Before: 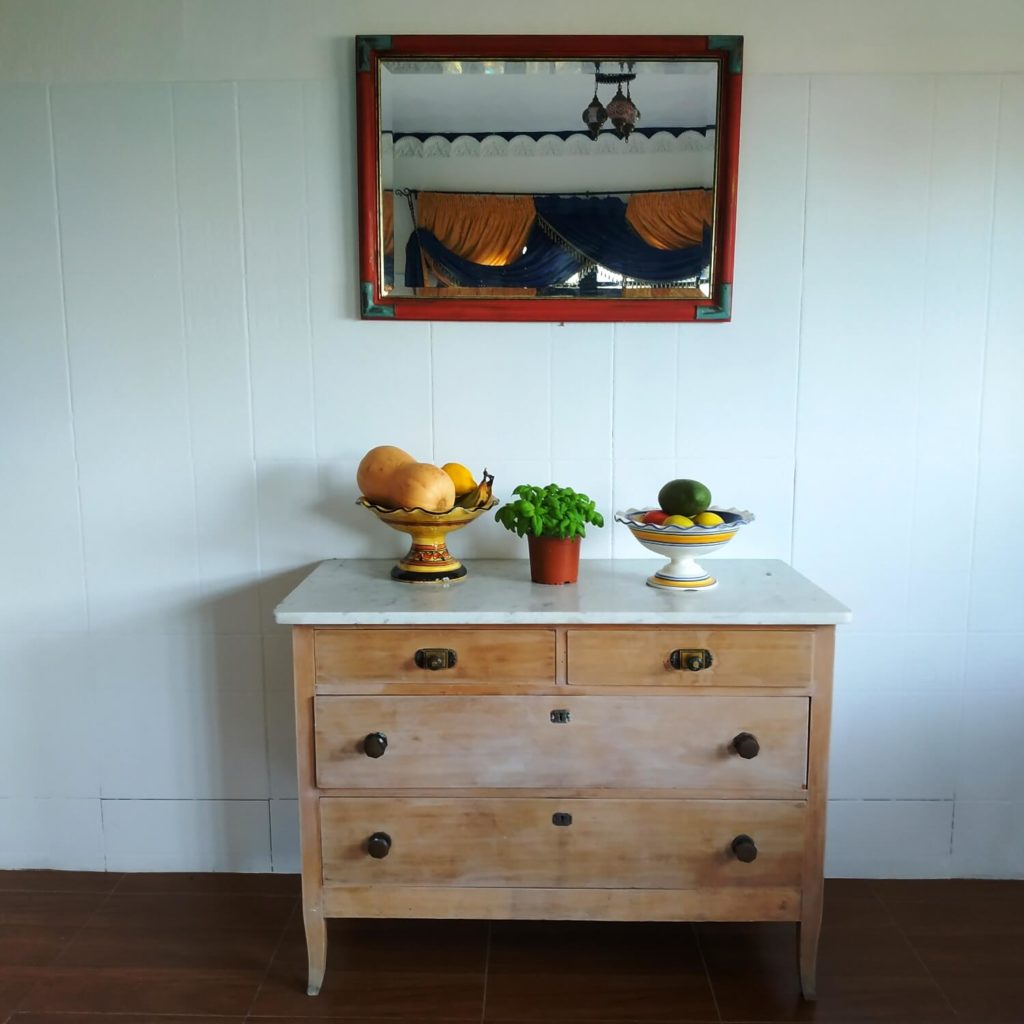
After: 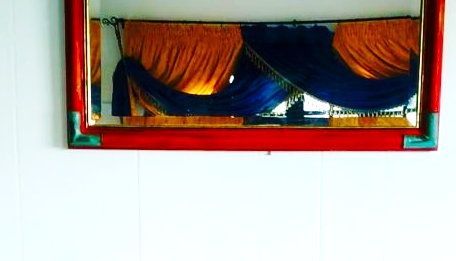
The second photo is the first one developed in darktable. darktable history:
exposure: black level correction 0.001, exposure 0.499 EV, compensate highlight preservation false
crop: left 28.676%, top 16.784%, right 26.773%, bottom 57.631%
base curve: curves: ch0 [(0, 0) (0.036, 0.025) (0.121, 0.166) (0.206, 0.329) (0.605, 0.79) (1, 1)], preserve colors none
color balance rgb: shadows lift › luminance -20.31%, linear chroma grading › global chroma 33.779%, perceptual saturation grading › global saturation 20%, perceptual saturation grading › highlights -25.084%, perceptual saturation grading › shadows 49.793%
